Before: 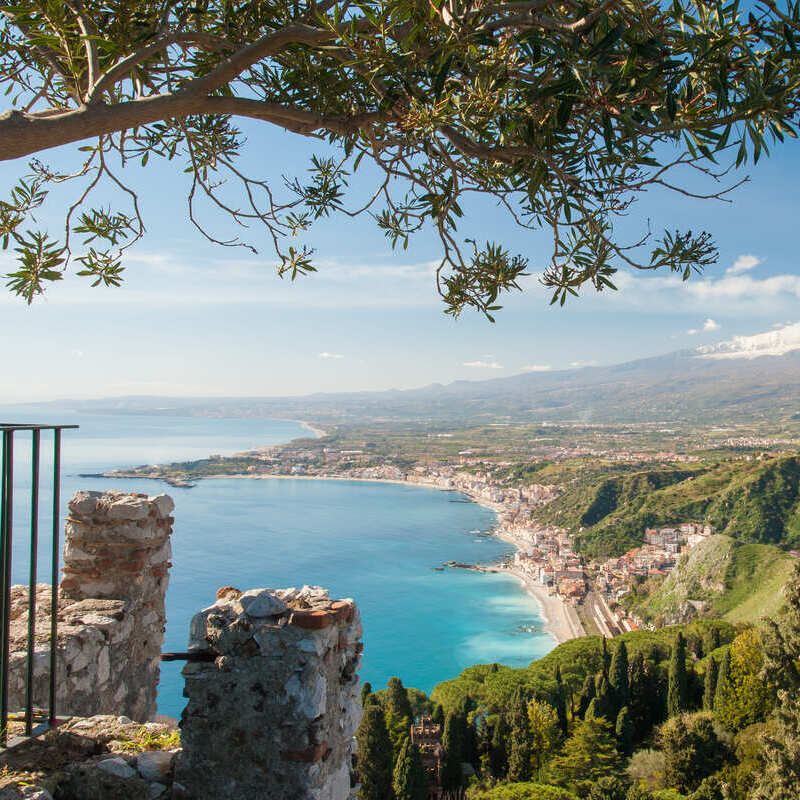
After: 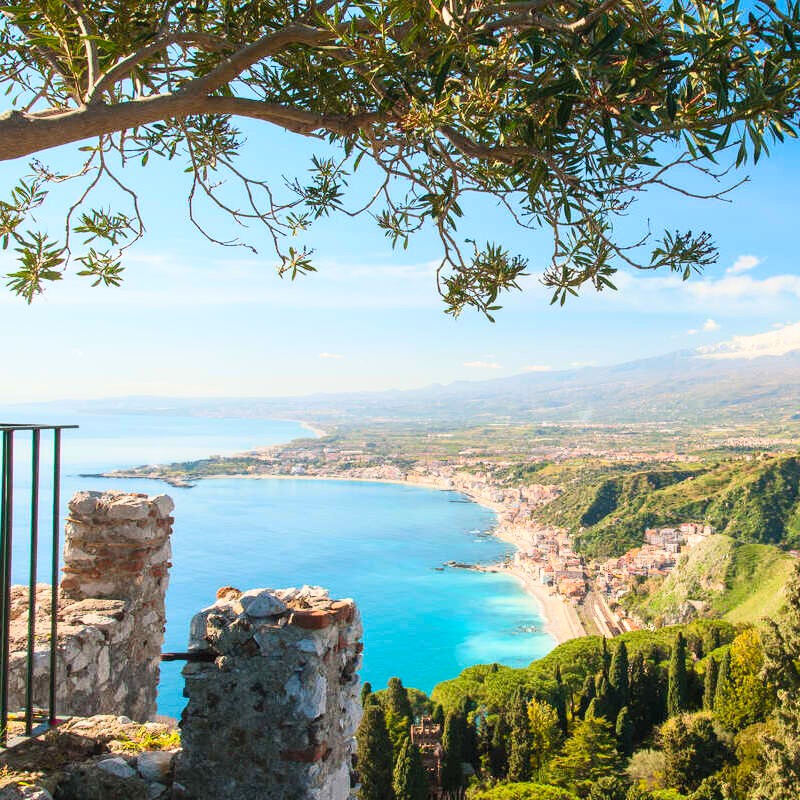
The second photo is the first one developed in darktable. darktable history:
contrast brightness saturation: contrast 0.244, brightness 0.244, saturation 0.388
